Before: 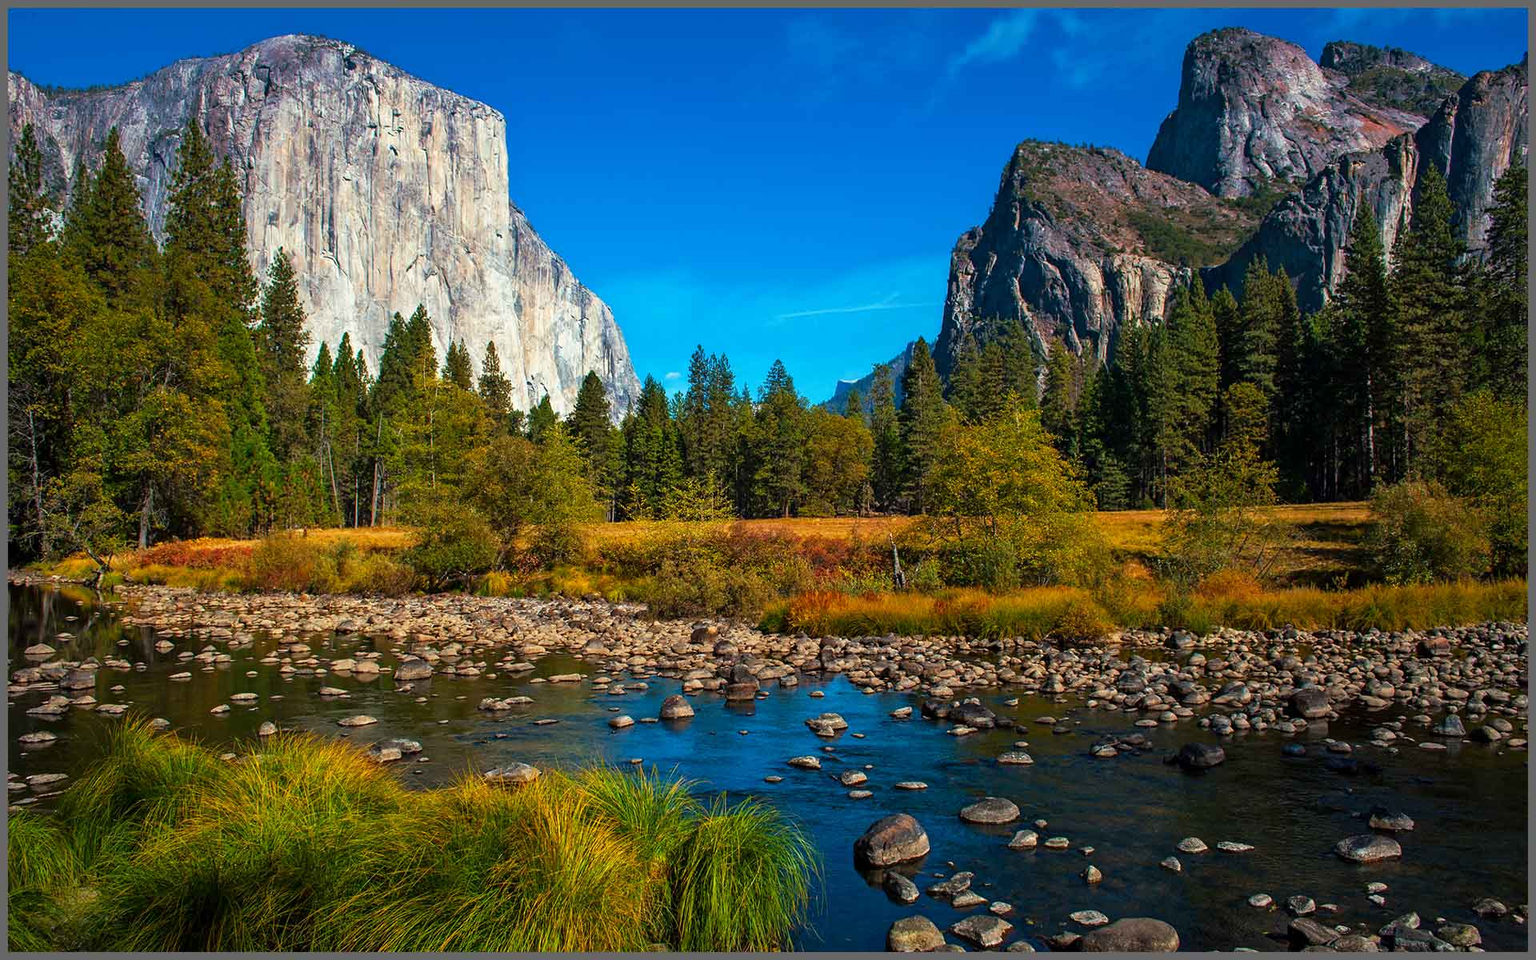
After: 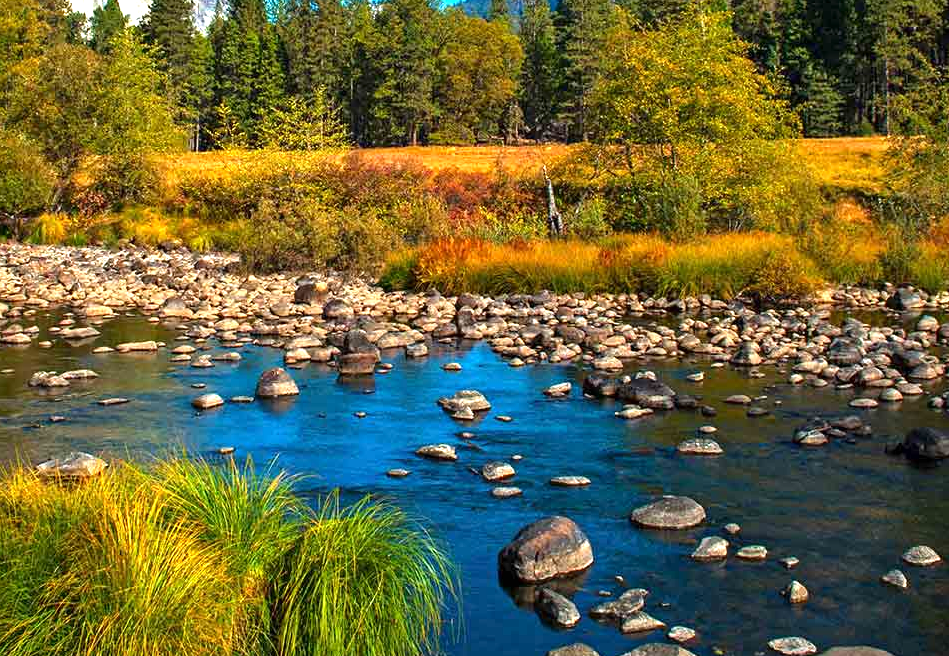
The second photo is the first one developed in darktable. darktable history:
exposure: exposure 1 EV, compensate highlight preservation false
color correction: highlights a* -0.137, highlights b* 0.137
crop: left 29.672%, top 41.786%, right 20.851%, bottom 3.487%
